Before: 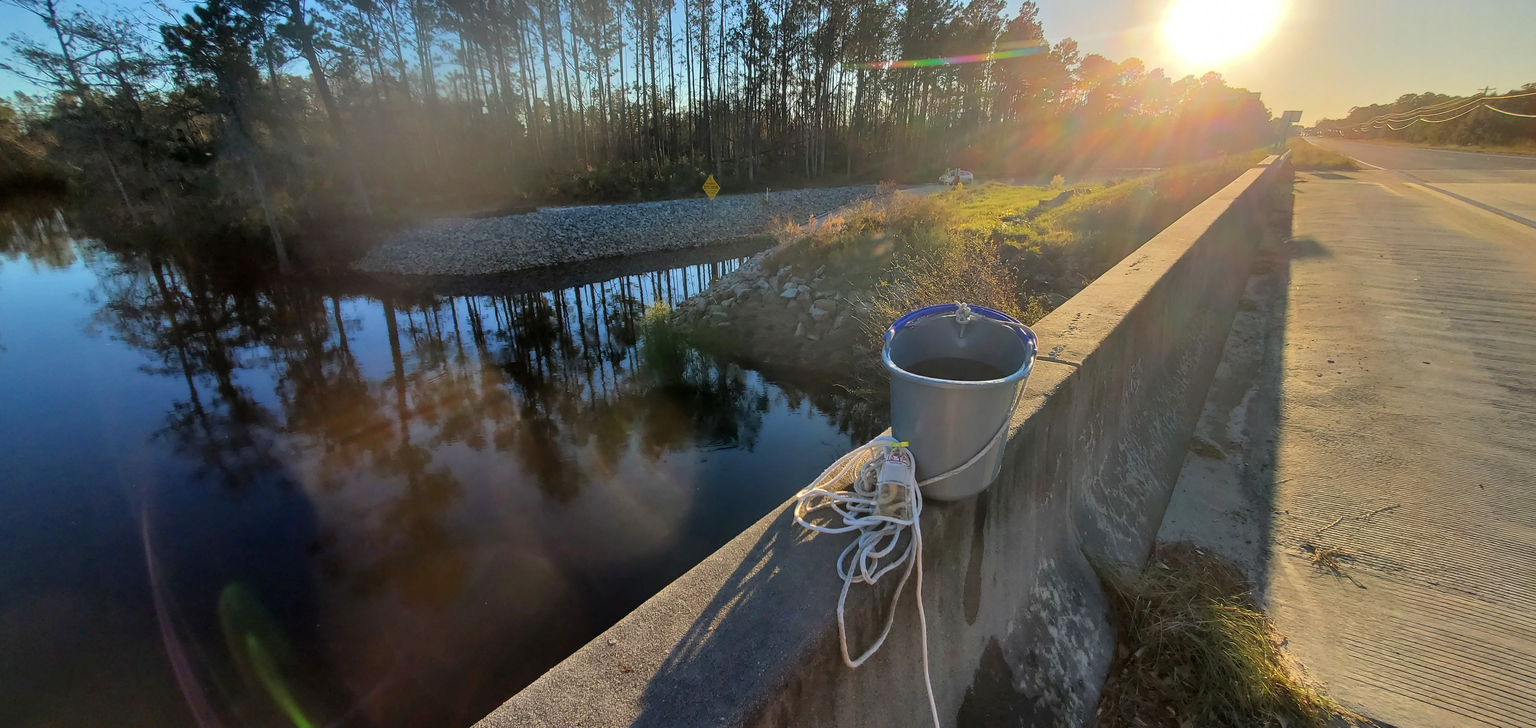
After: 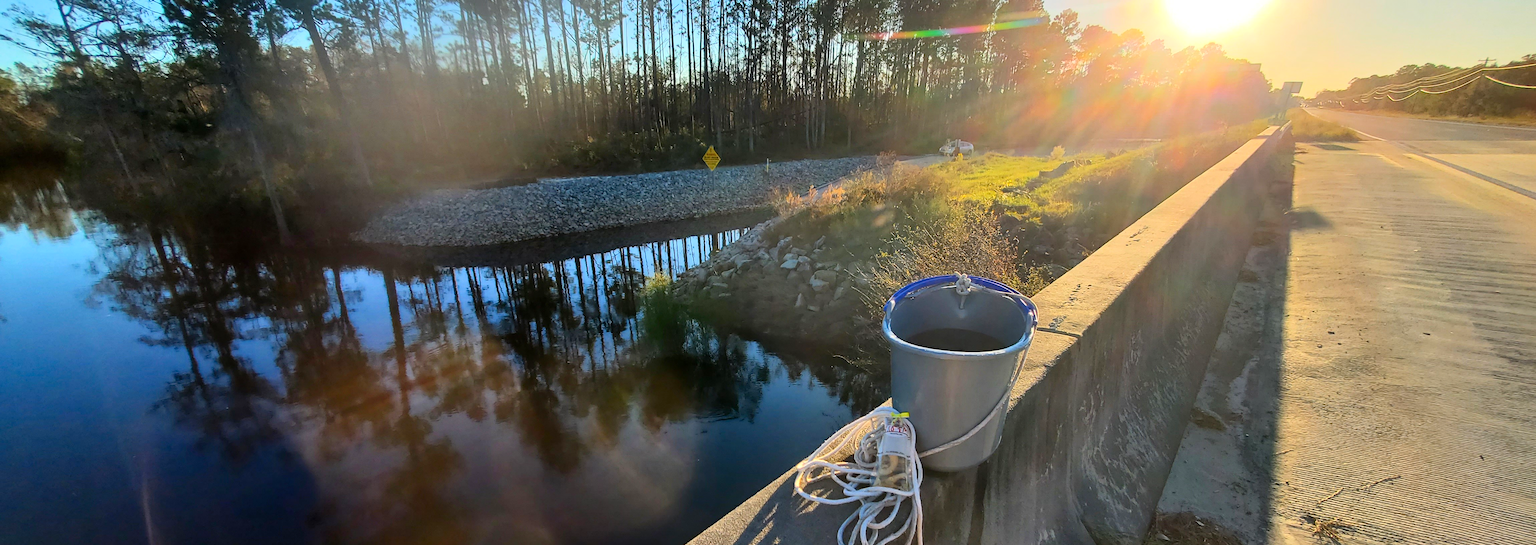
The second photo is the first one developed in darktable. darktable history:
crop: top 4.065%, bottom 21.014%
contrast brightness saturation: contrast 0.235, brightness 0.115, saturation 0.292
